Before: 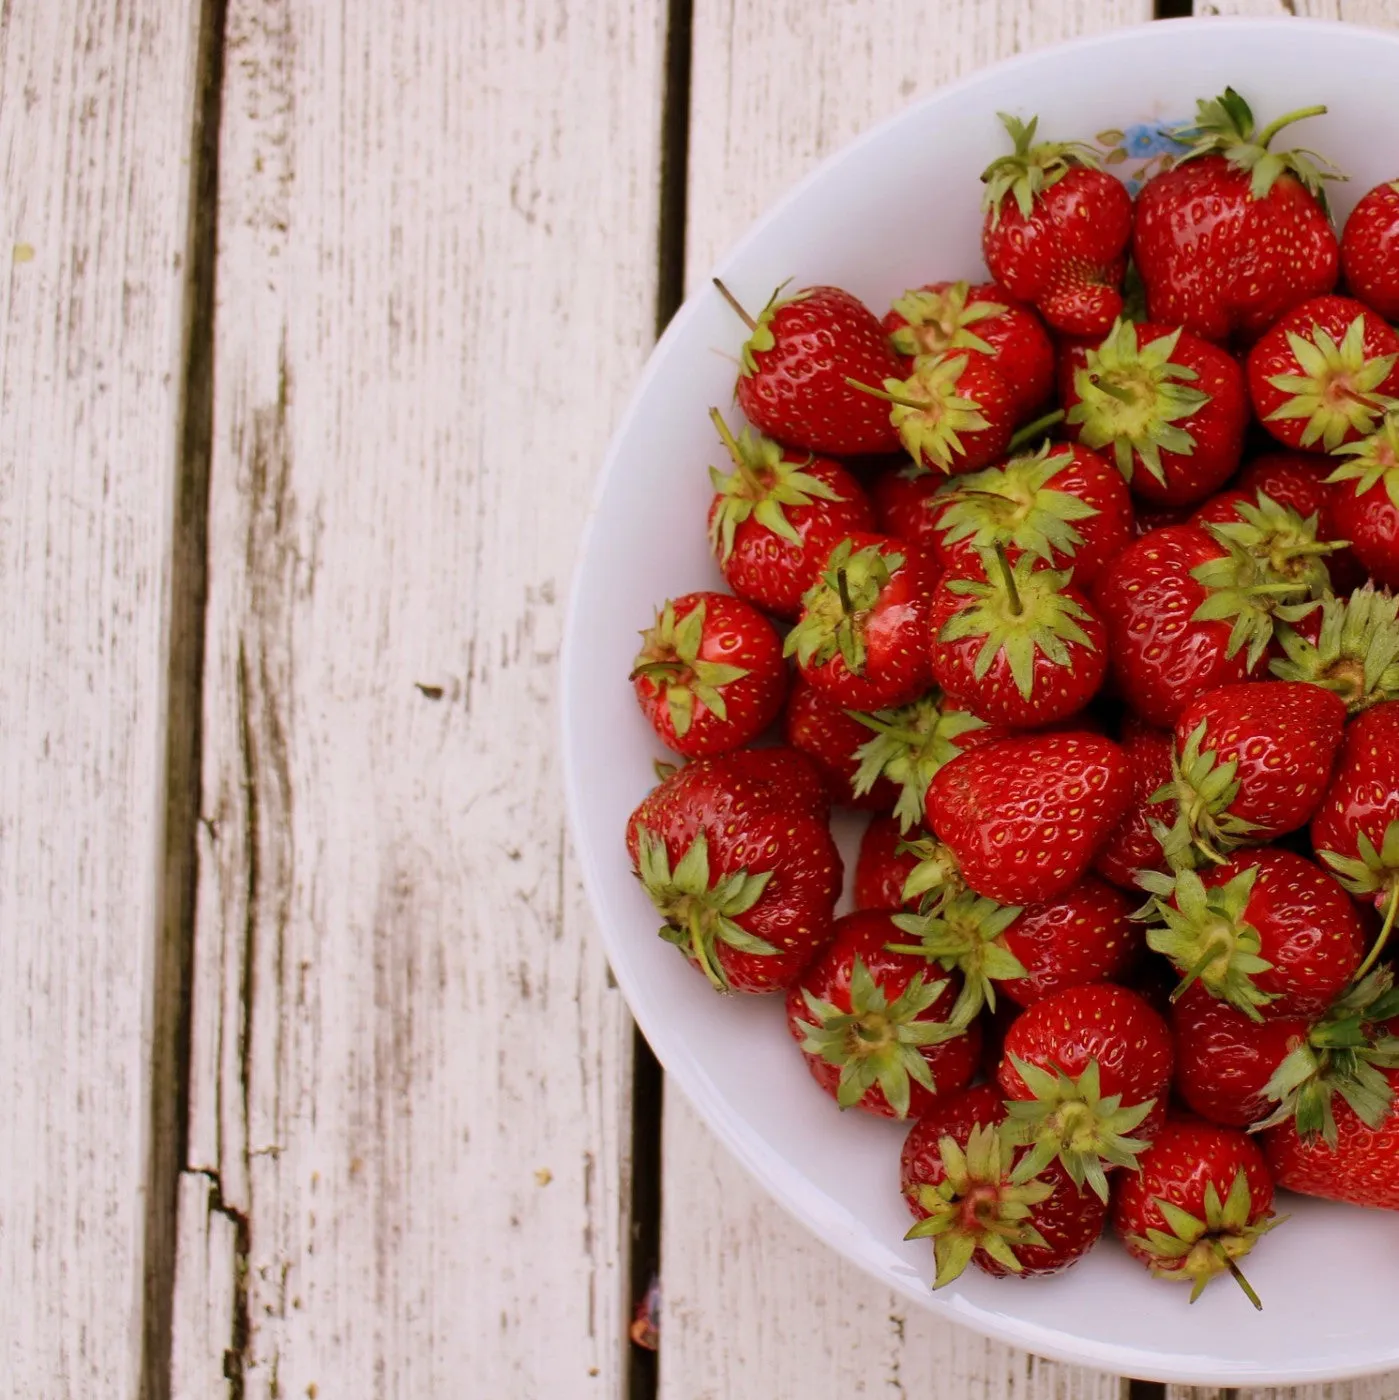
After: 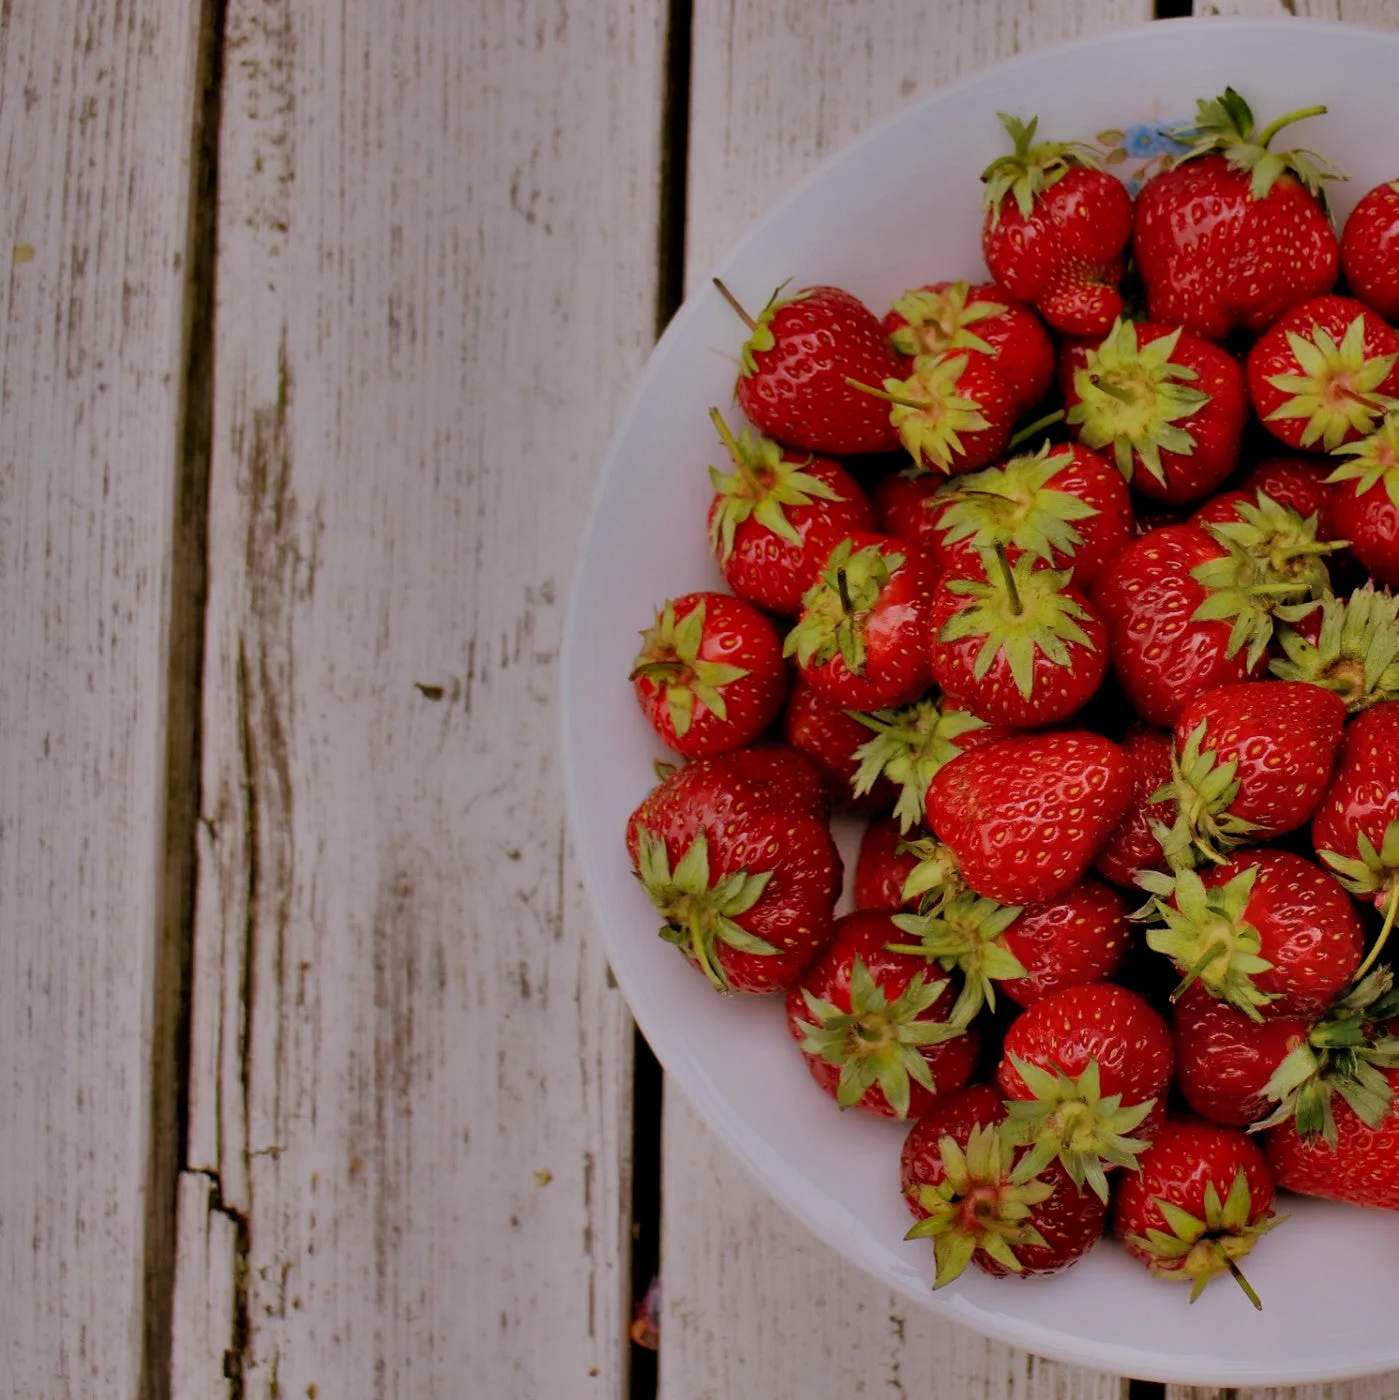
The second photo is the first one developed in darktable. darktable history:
filmic rgb: black relative exposure -7.58 EV, white relative exposure 4.64 EV, target black luminance 0%, hardness 3.51, latitude 50.44%, contrast 1.026, highlights saturation mix 9.64%, shadows ↔ highlights balance -0.18%, iterations of high-quality reconstruction 0
shadows and highlights: shadows 81.22, white point adjustment -9.22, highlights -61.33, soften with gaussian
